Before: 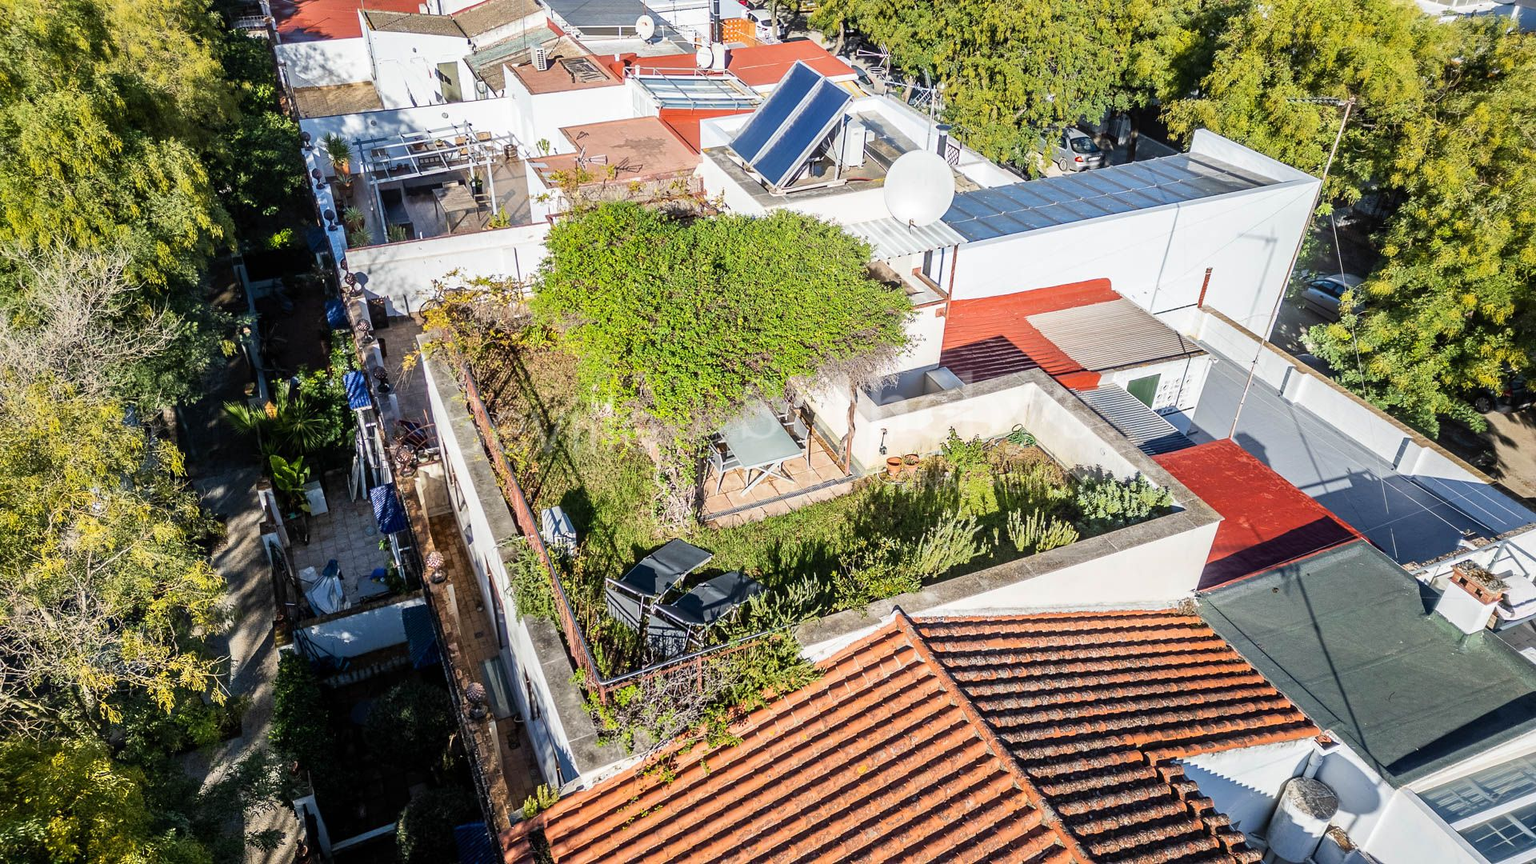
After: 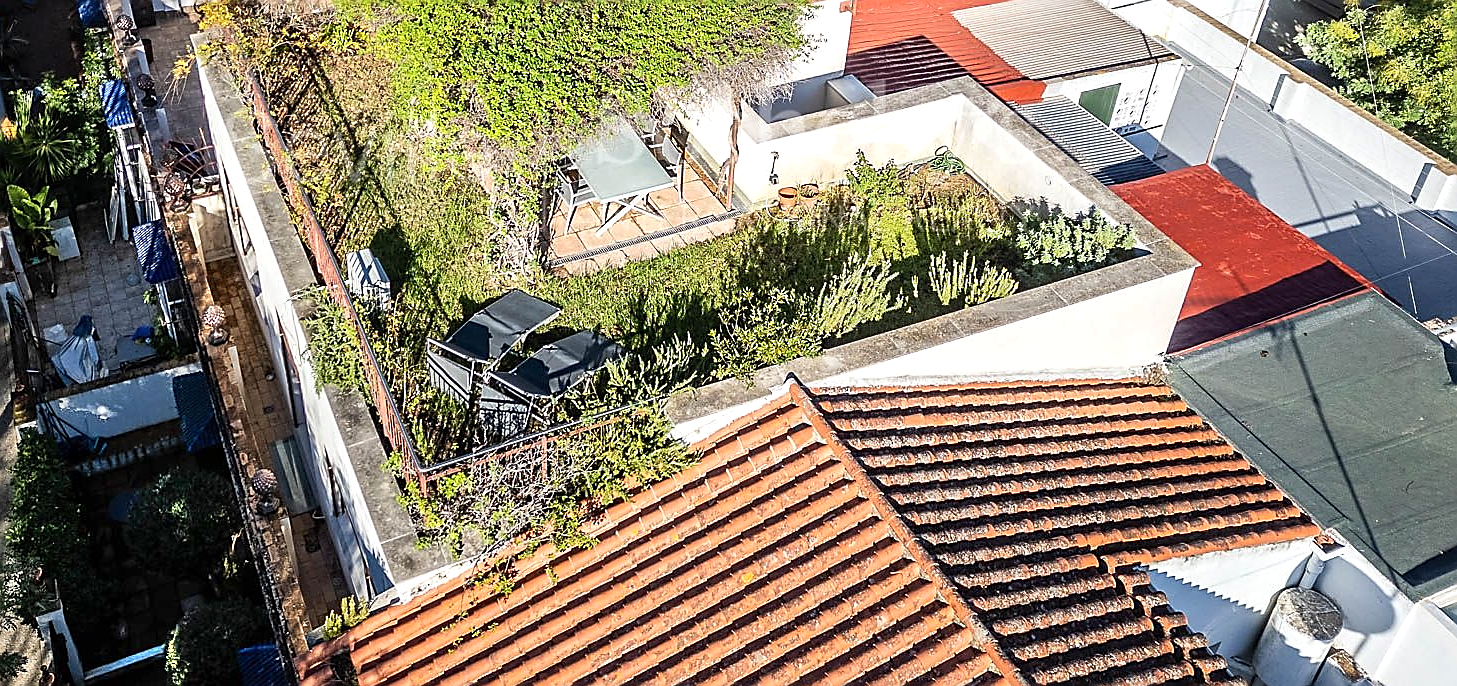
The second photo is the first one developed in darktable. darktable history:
crop and rotate: left 17.238%, top 35.669%, right 6.869%, bottom 0.802%
shadows and highlights: radius 45.17, white point adjustment 6.8, compress 79.58%, soften with gaussian
sharpen: radius 1.419, amount 1.235, threshold 0.763
